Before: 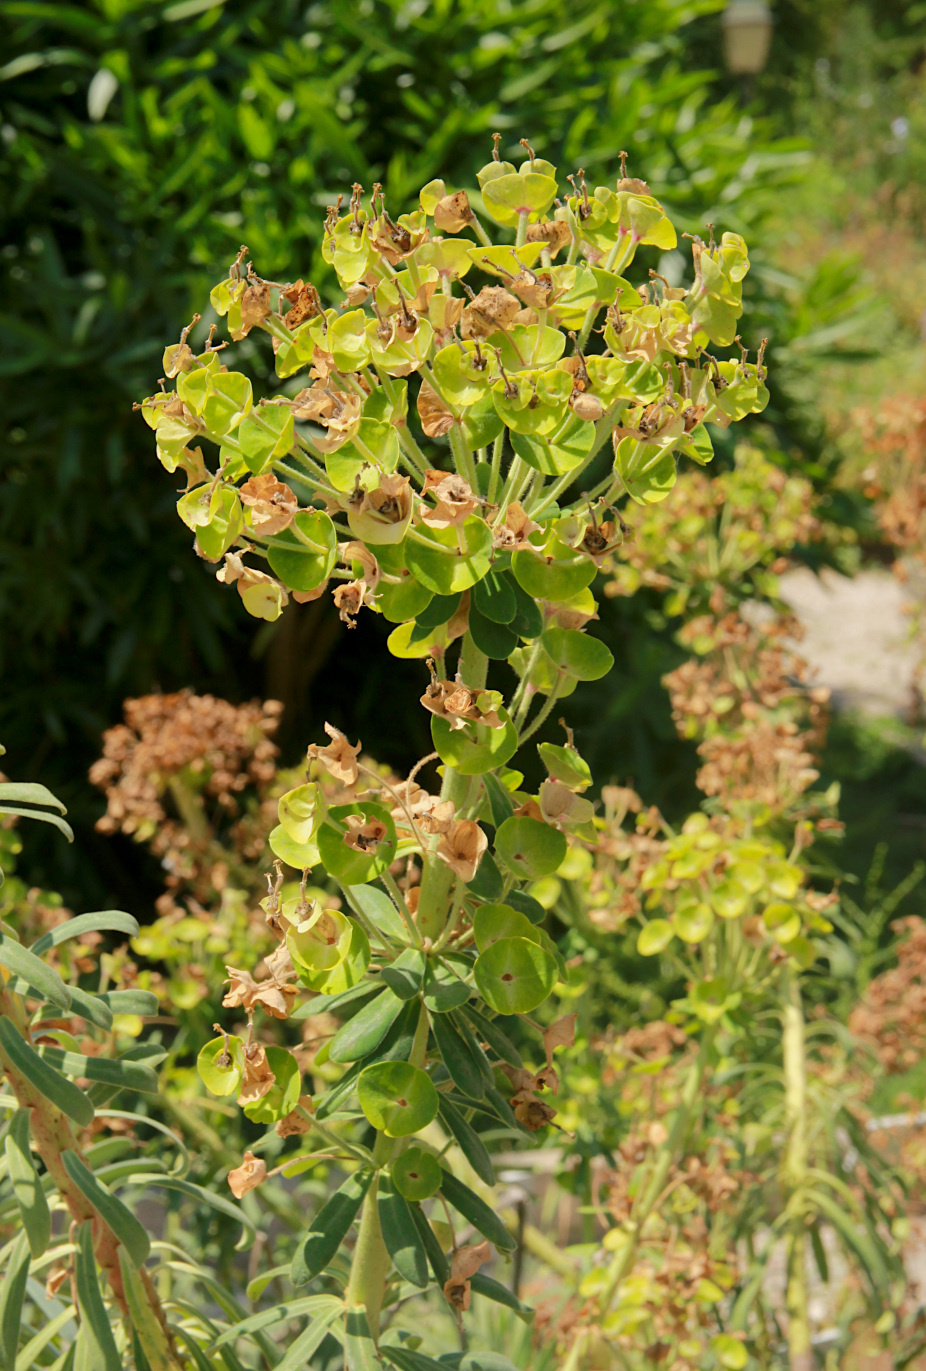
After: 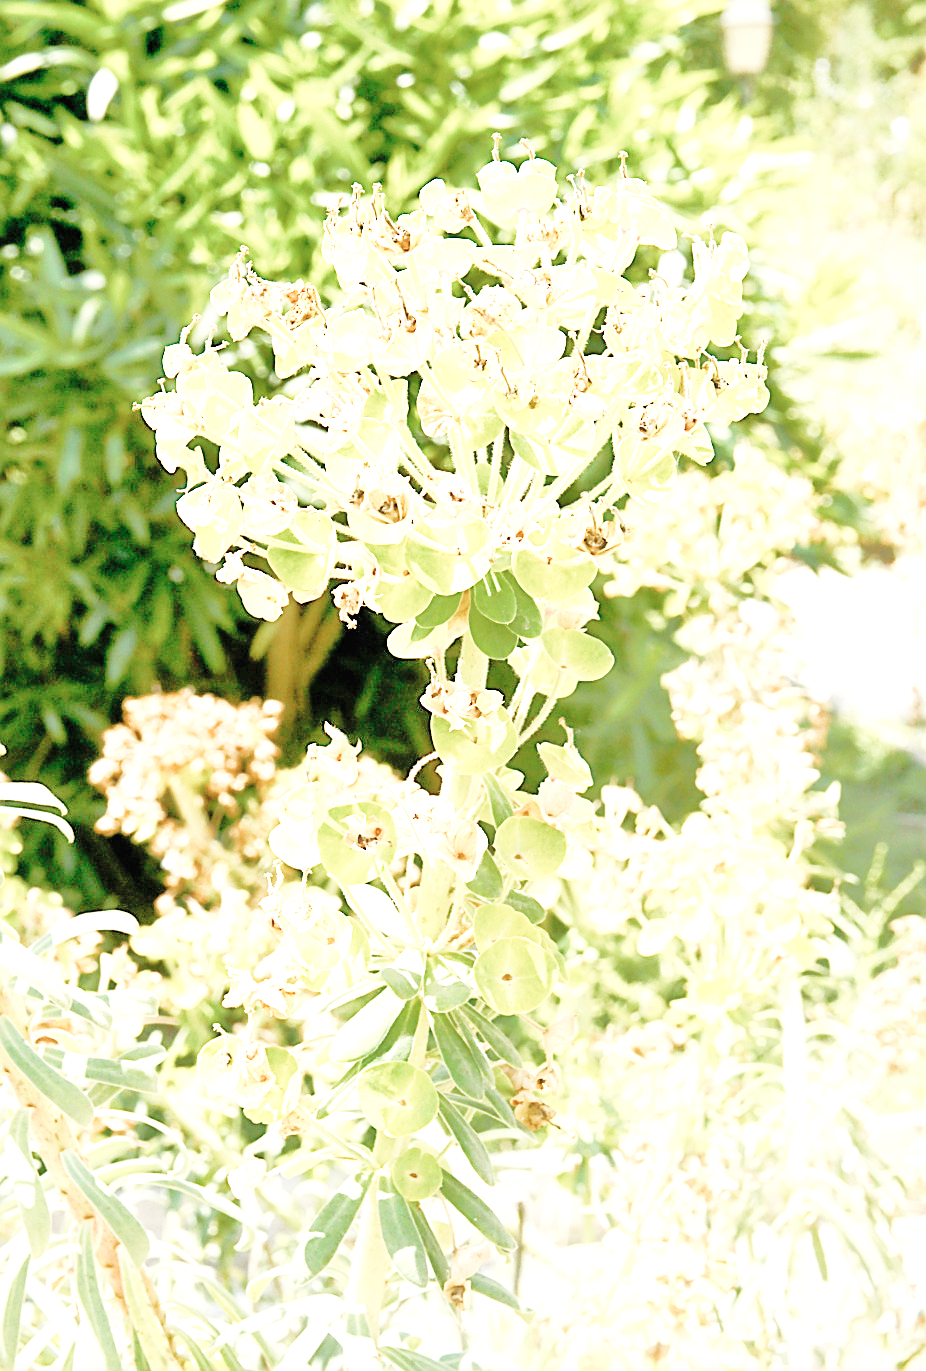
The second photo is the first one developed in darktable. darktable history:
color correction: highlights b* -0.001, saturation 0.504
base curve: curves: ch0 [(0, 0) (0.028, 0.03) (0.121, 0.232) (0.46, 0.748) (0.859, 0.968) (1, 1)], preserve colors none
sharpen: on, module defaults
color zones: curves: ch1 [(0.25, 0.61) (0.75, 0.248)]
tone curve: curves: ch0 [(0, 0.01) (0.052, 0.045) (0.136, 0.133) (0.29, 0.332) (0.453, 0.531) (0.676, 0.751) (0.89, 0.919) (1, 1)]; ch1 [(0, 0) (0.094, 0.081) (0.285, 0.299) (0.385, 0.403) (0.446, 0.443) (0.502, 0.5) (0.544, 0.552) (0.589, 0.612) (0.722, 0.728) (1, 1)]; ch2 [(0, 0) (0.257, 0.217) (0.43, 0.421) (0.498, 0.507) (0.531, 0.544) (0.56, 0.579) (0.625, 0.642) (1, 1)], preserve colors none
tone equalizer: -7 EV 0.142 EV, -6 EV 0.635 EV, -5 EV 1.18 EV, -4 EV 1.36 EV, -3 EV 1.12 EV, -2 EV 0.6 EV, -1 EV 0.148 EV
exposure: black level correction 0, exposure 2.106 EV, compensate highlight preservation false
color balance rgb: power › hue 72.79°, perceptual saturation grading › global saturation 20%, perceptual saturation grading › highlights -25.226%, perceptual saturation grading › shadows 25.92%
